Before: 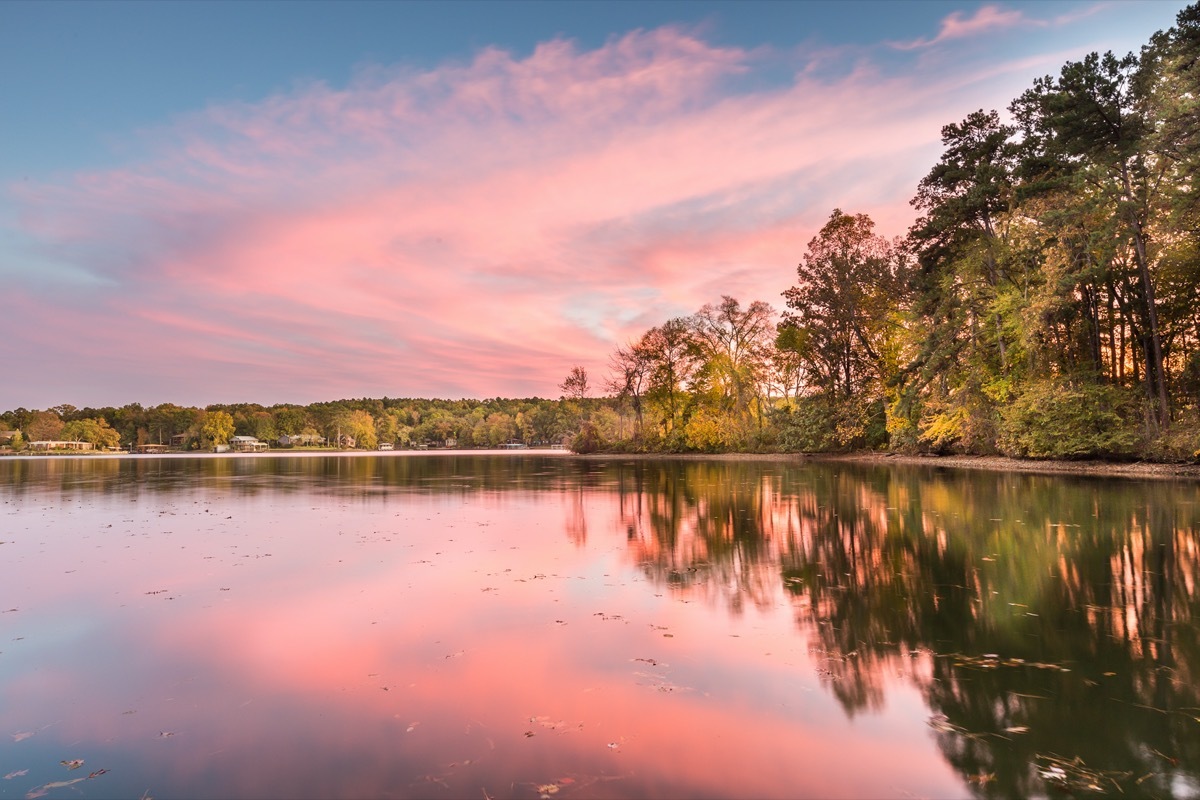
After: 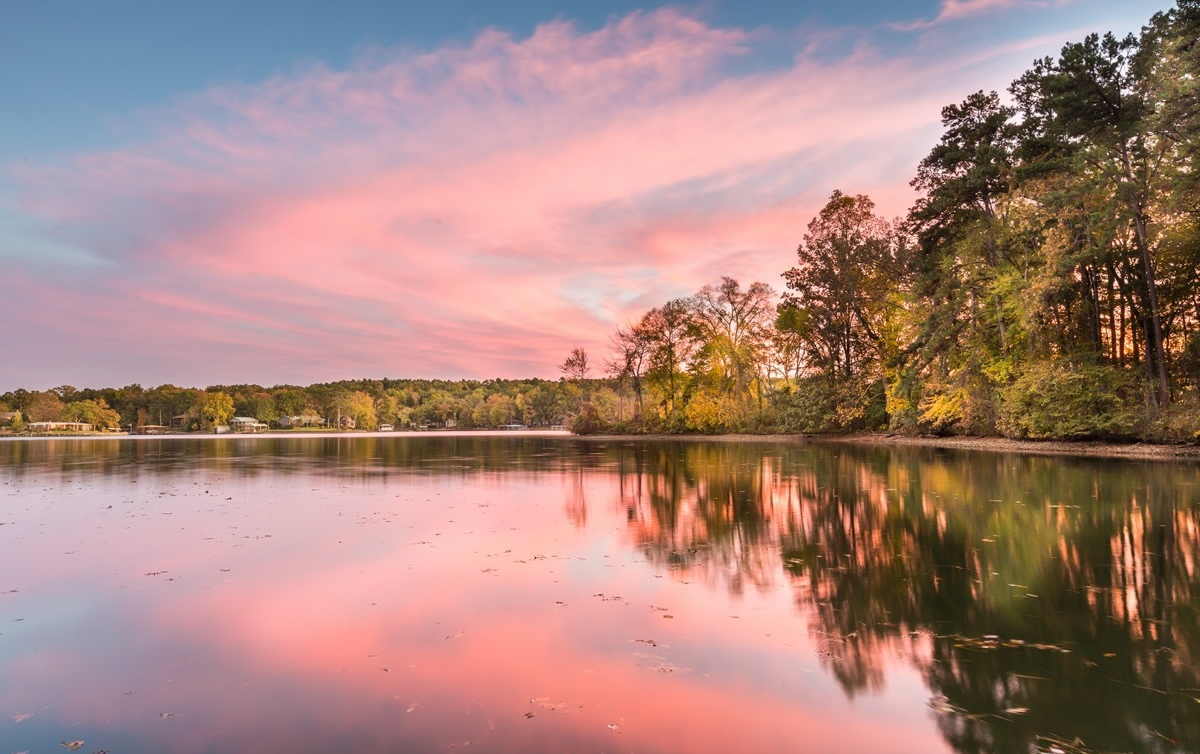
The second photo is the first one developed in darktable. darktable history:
crop and rotate: top 2.4%, bottom 3.228%
